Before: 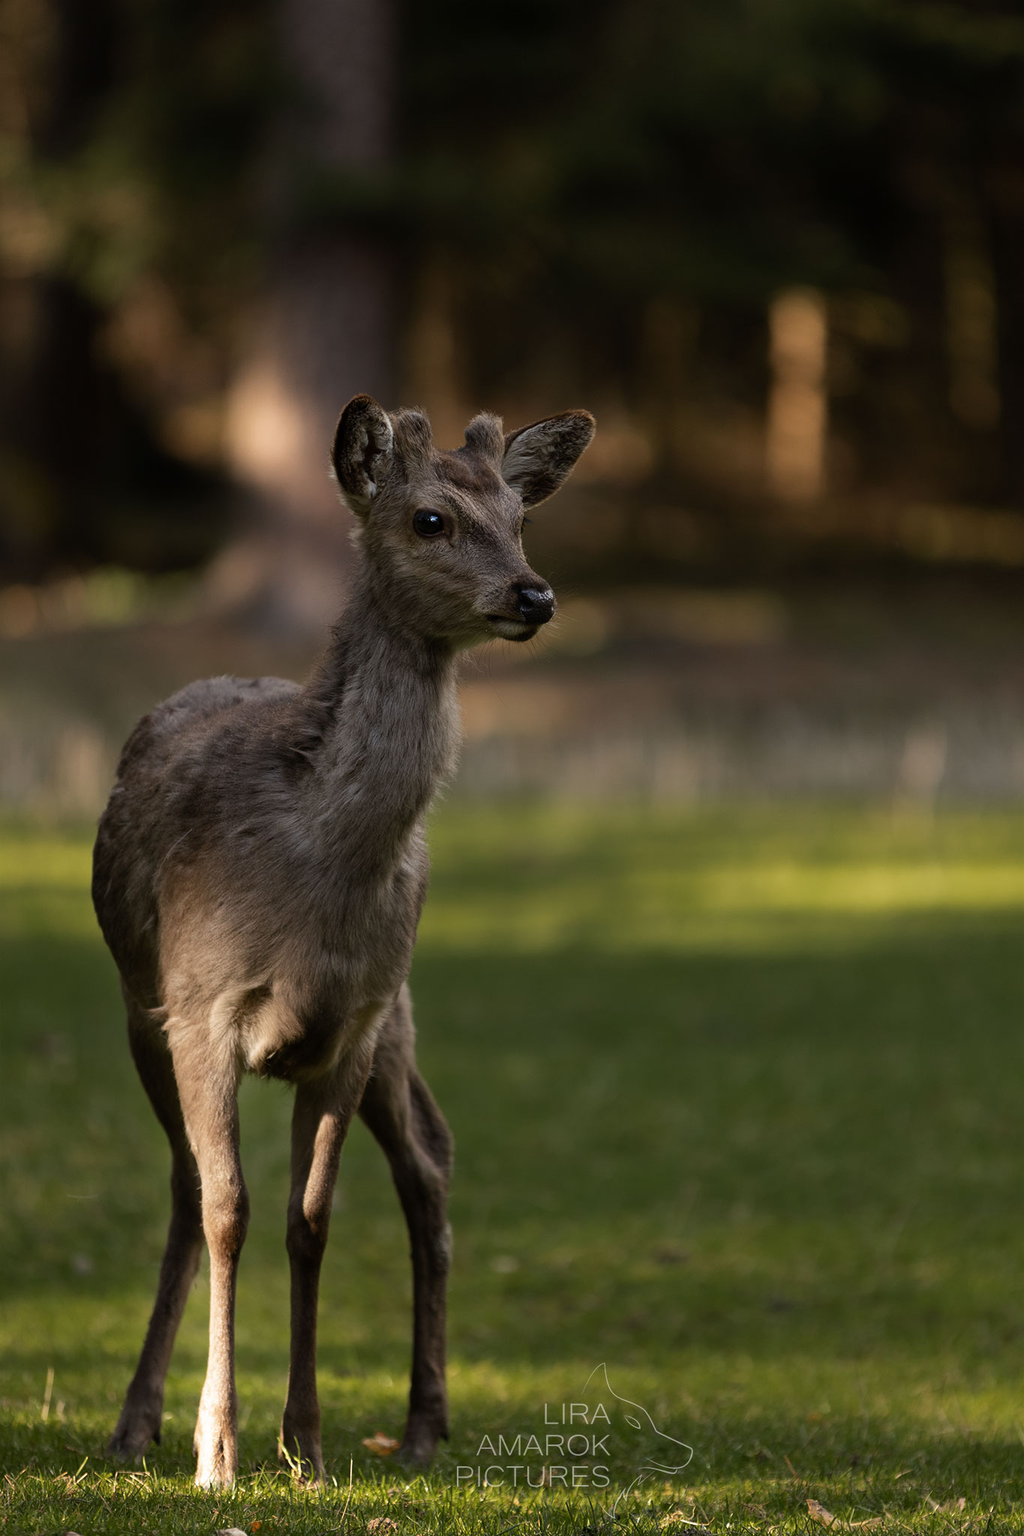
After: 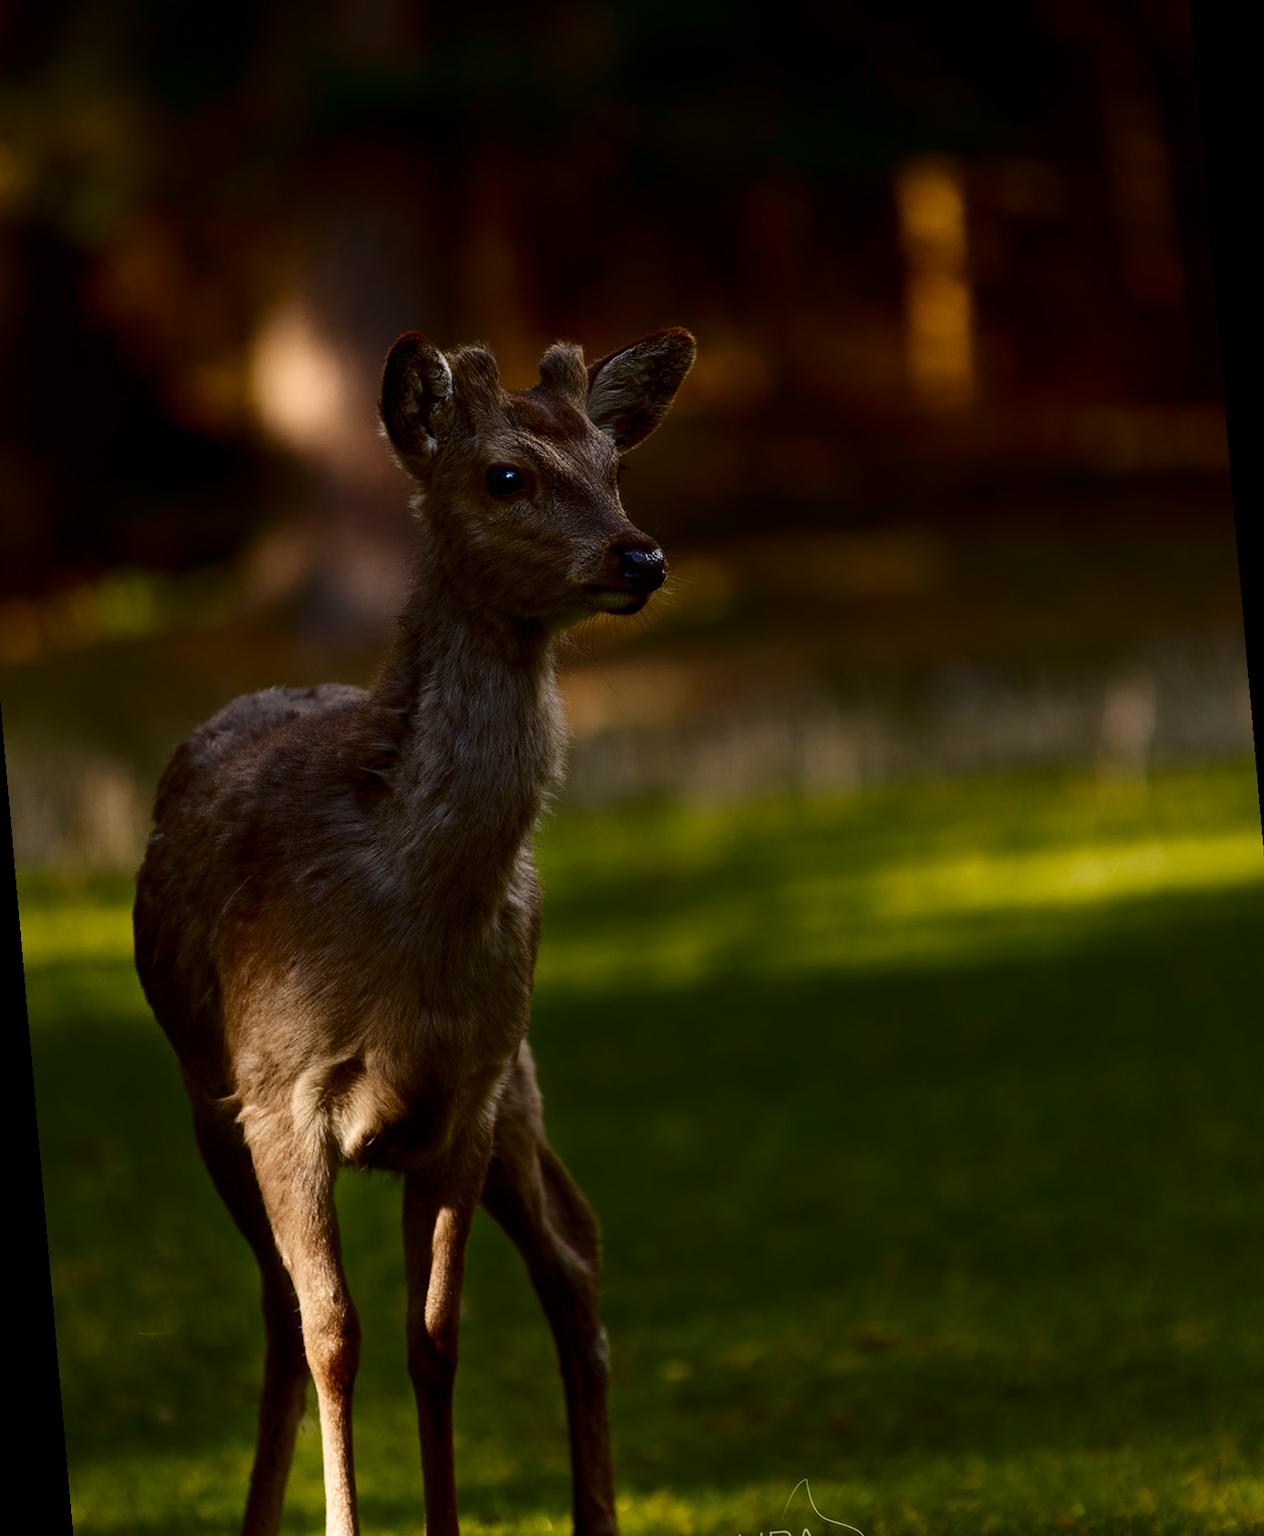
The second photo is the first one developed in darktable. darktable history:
rotate and perspective: rotation -5°, crop left 0.05, crop right 0.952, crop top 0.11, crop bottom 0.89
color balance rgb: perceptual saturation grading › global saturation 20%, perceptual saturation grading › highlights -25%, perceptual saturation grading › shadows 25%
contrast brightness saturation: contrast 0.22, brightness -0.19, saturation 0.24
